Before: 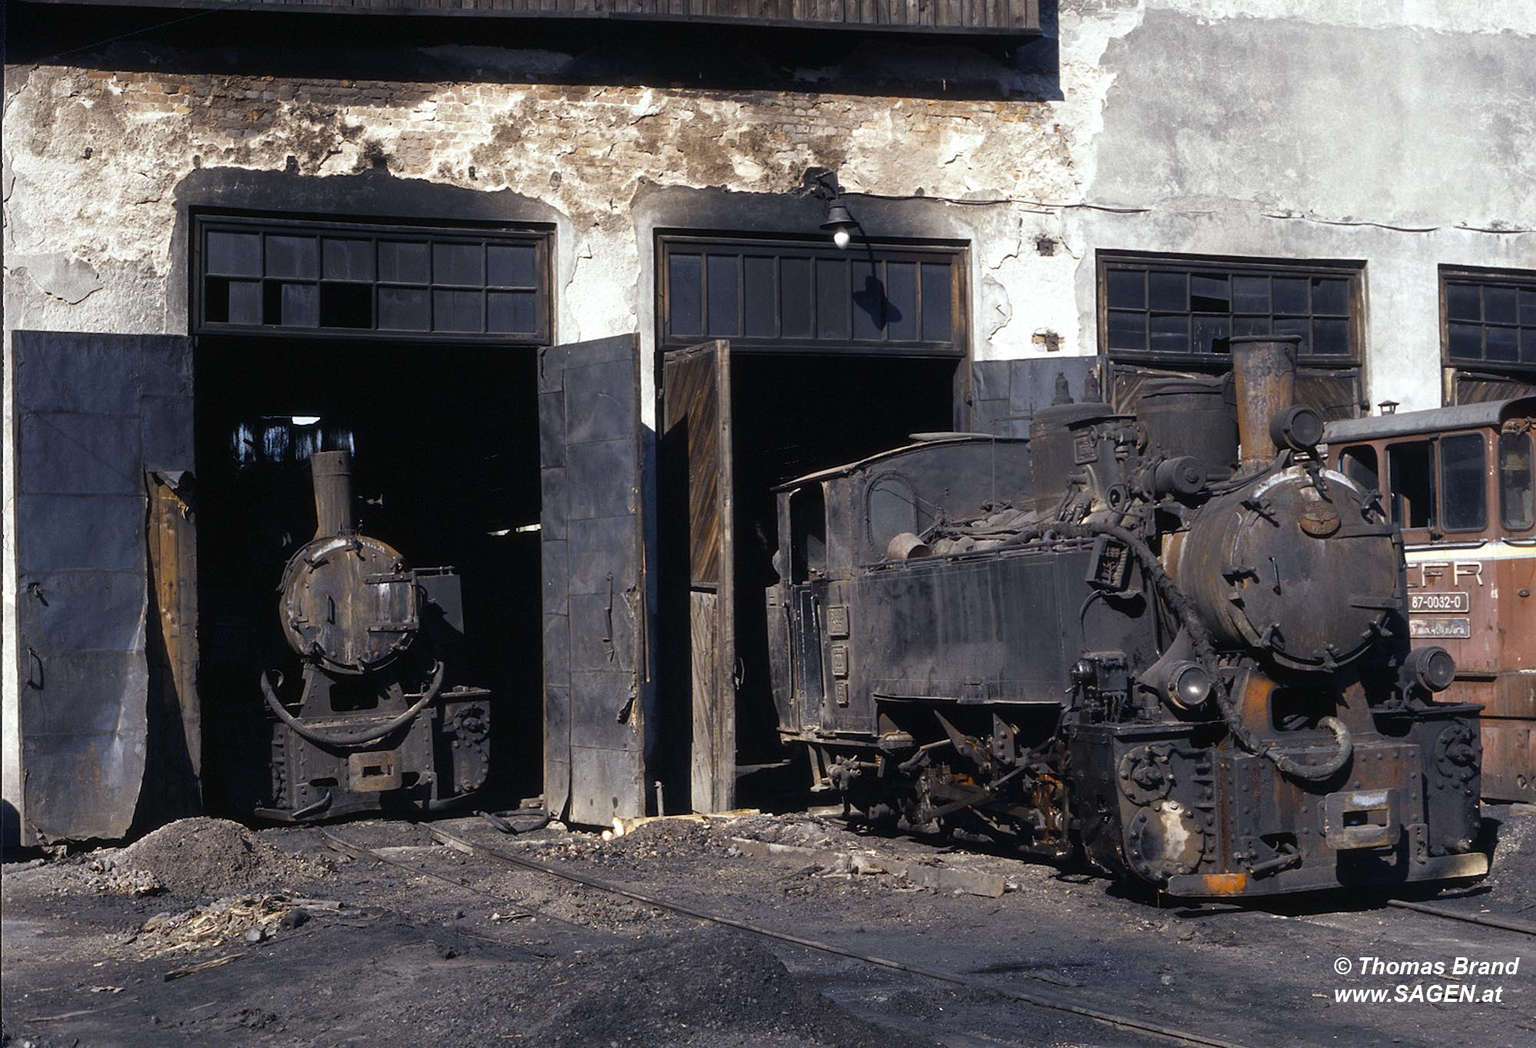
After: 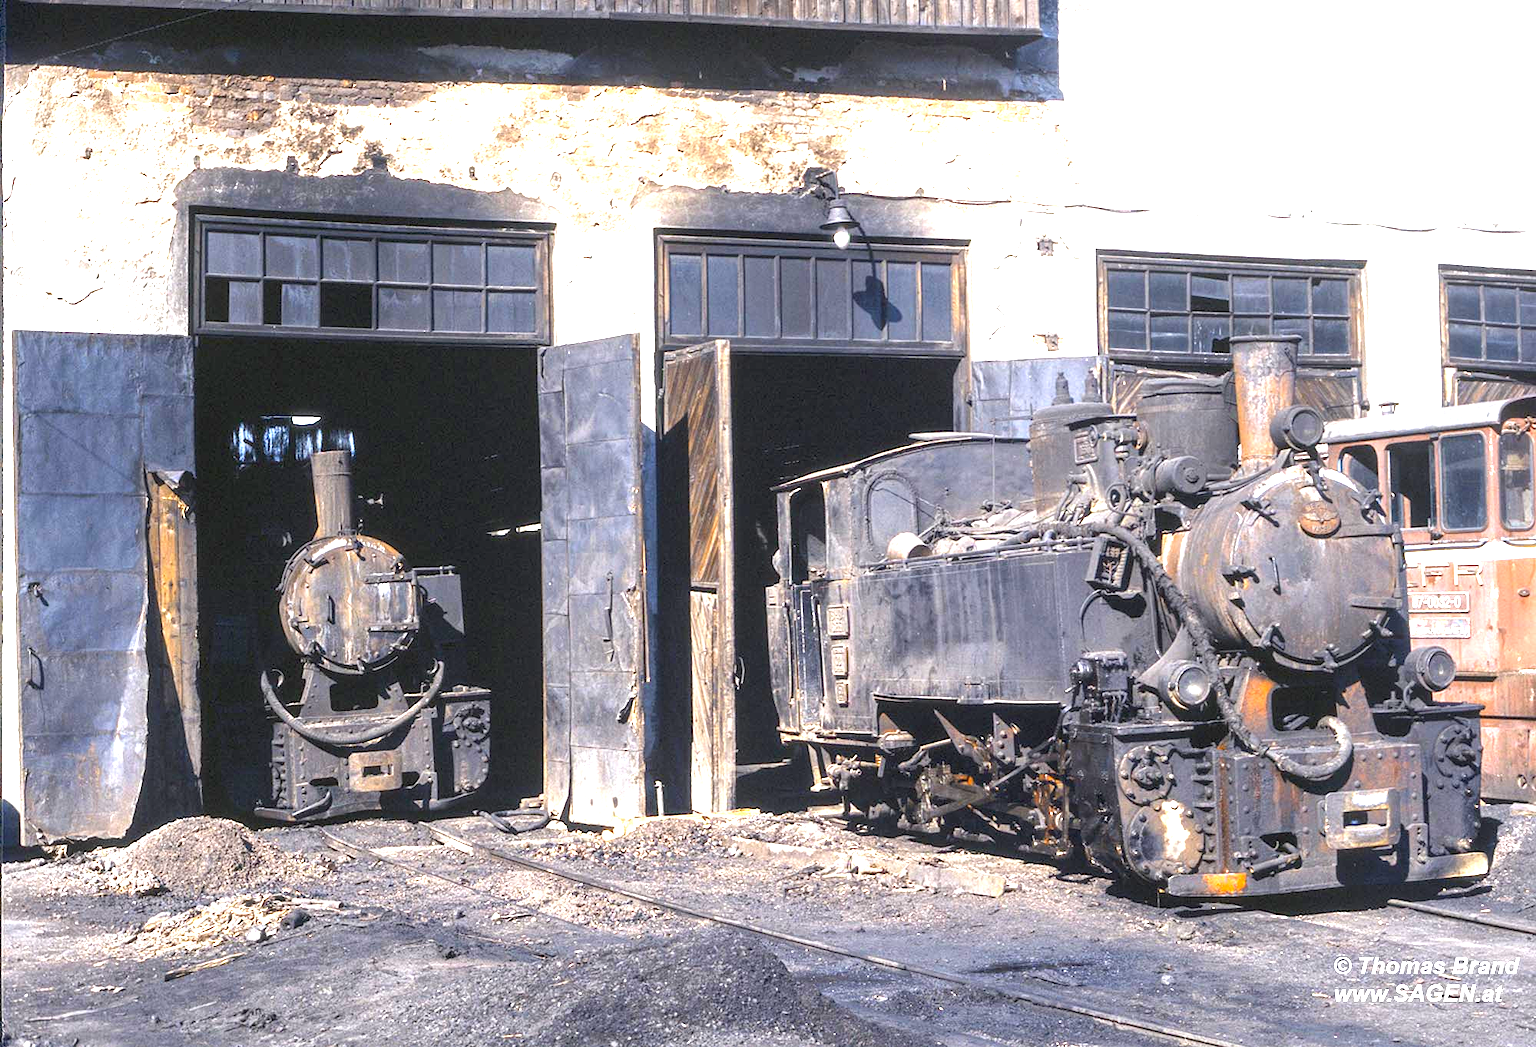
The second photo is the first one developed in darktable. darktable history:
contrast brightness saturation: brightness 0.088, saturation 0.192
exposure: black level correction 0, exposure 1.989 EV, compensate highlight preservation false
local contrast: detail 130%
